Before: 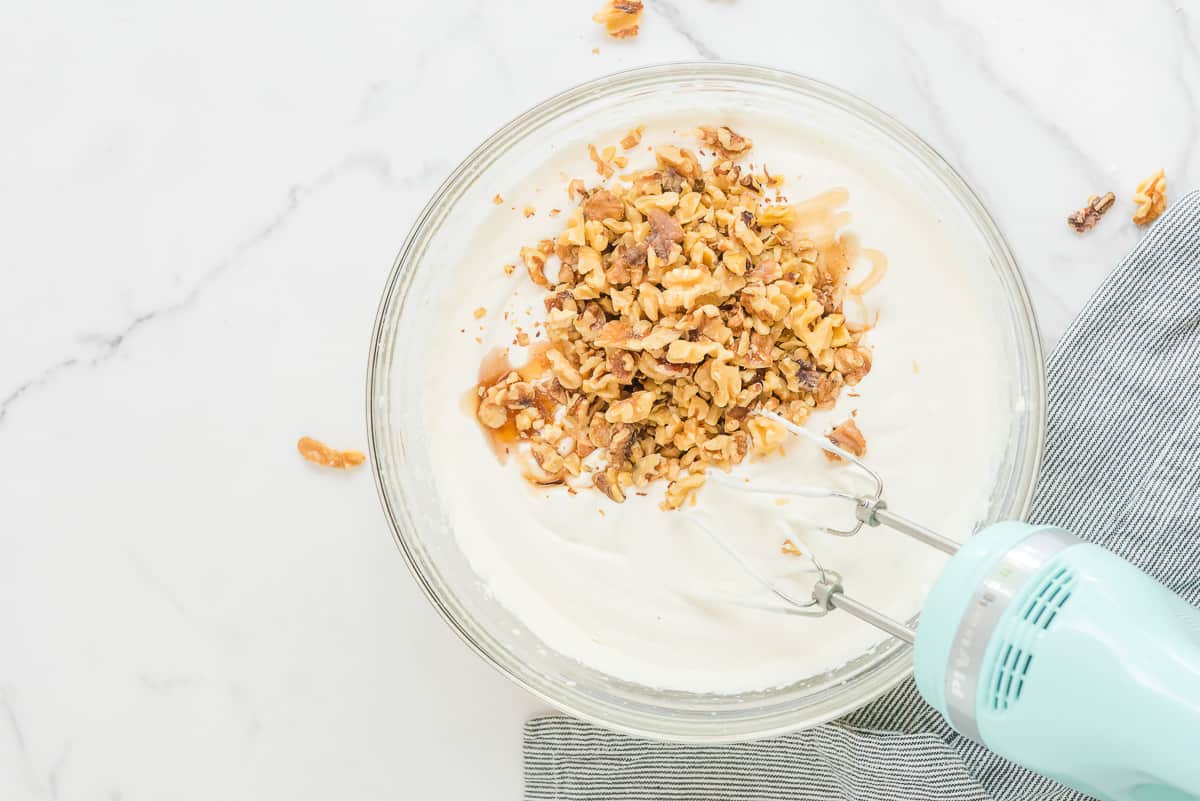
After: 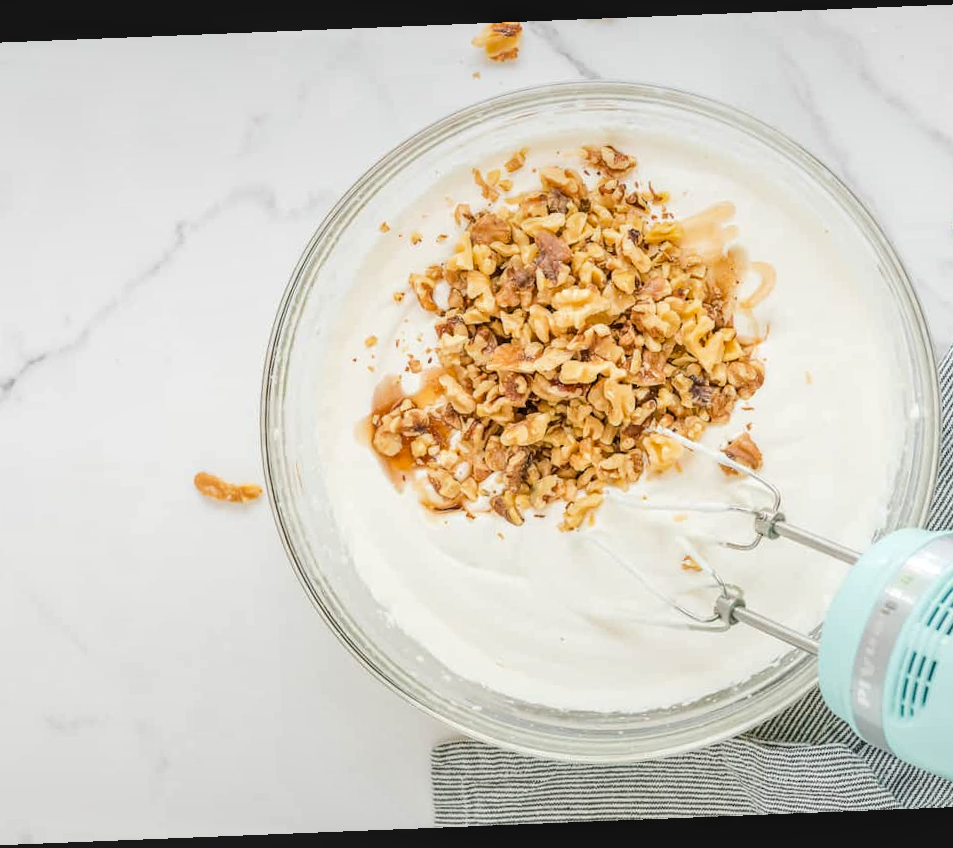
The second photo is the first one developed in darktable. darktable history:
crop: left 9.88%, right 12.664%
rotate and perspective: rotation -2.29°, automatic cropping off
local contrast: on, module defaults
haze removal: compatibility mode true, adaptive false
